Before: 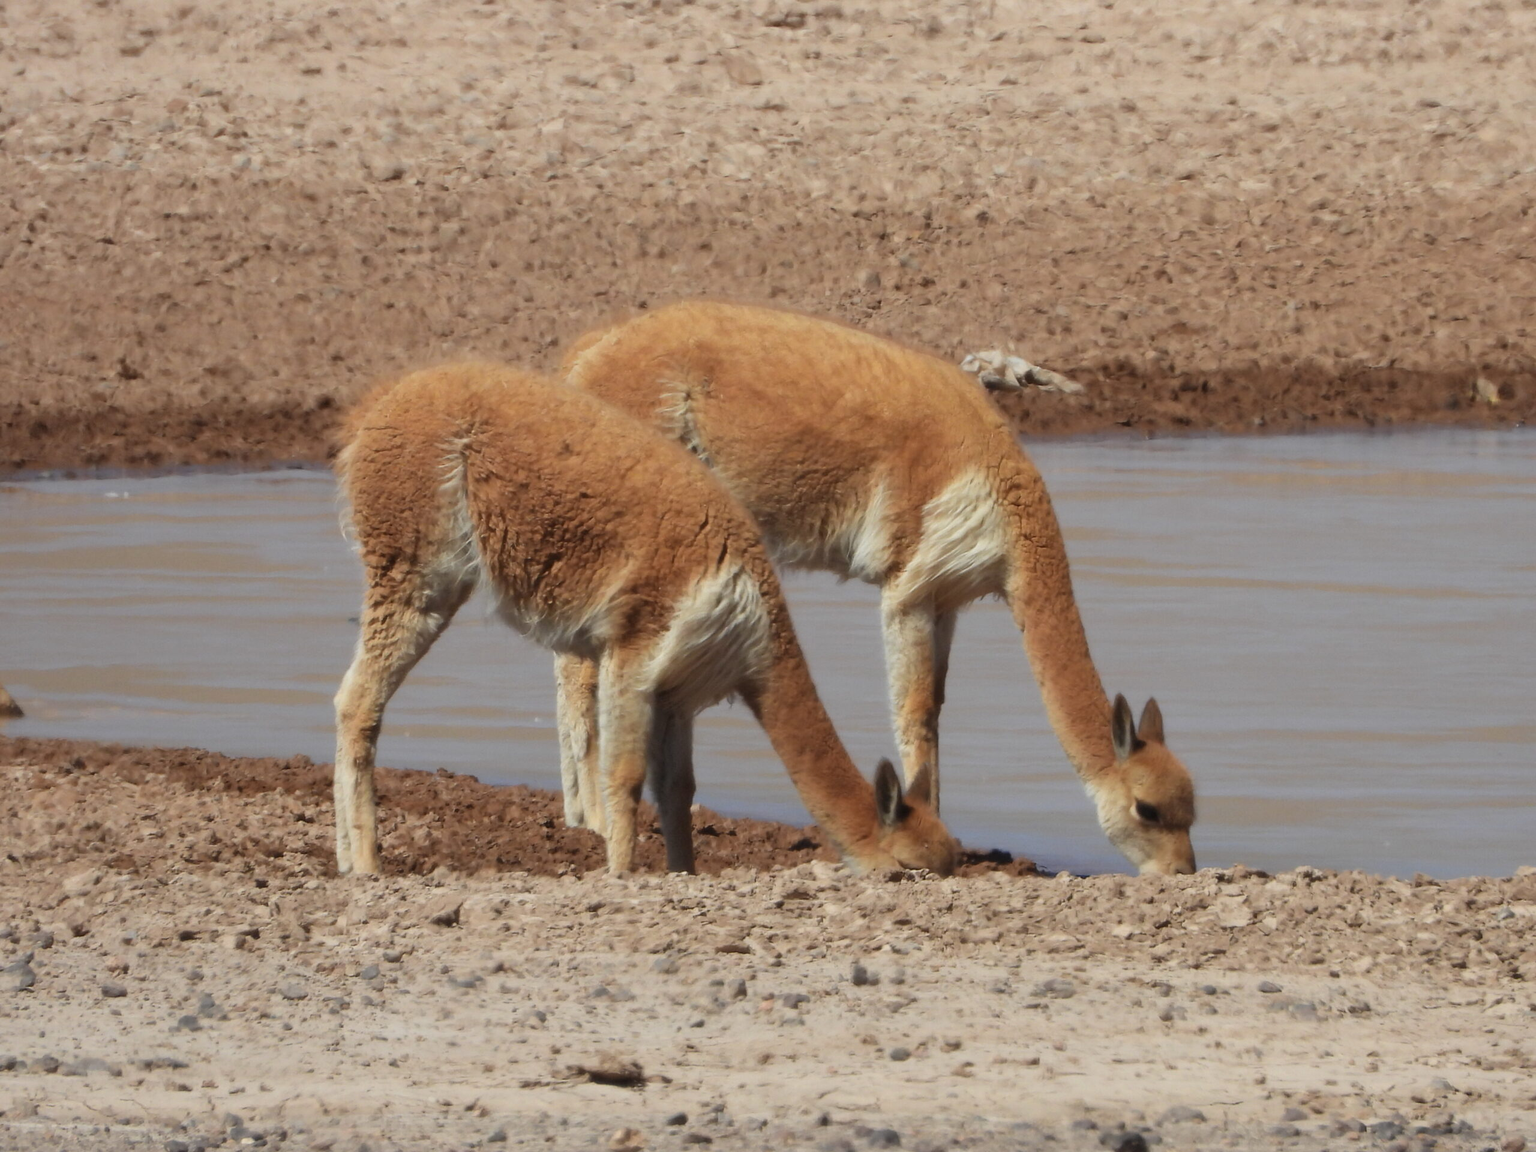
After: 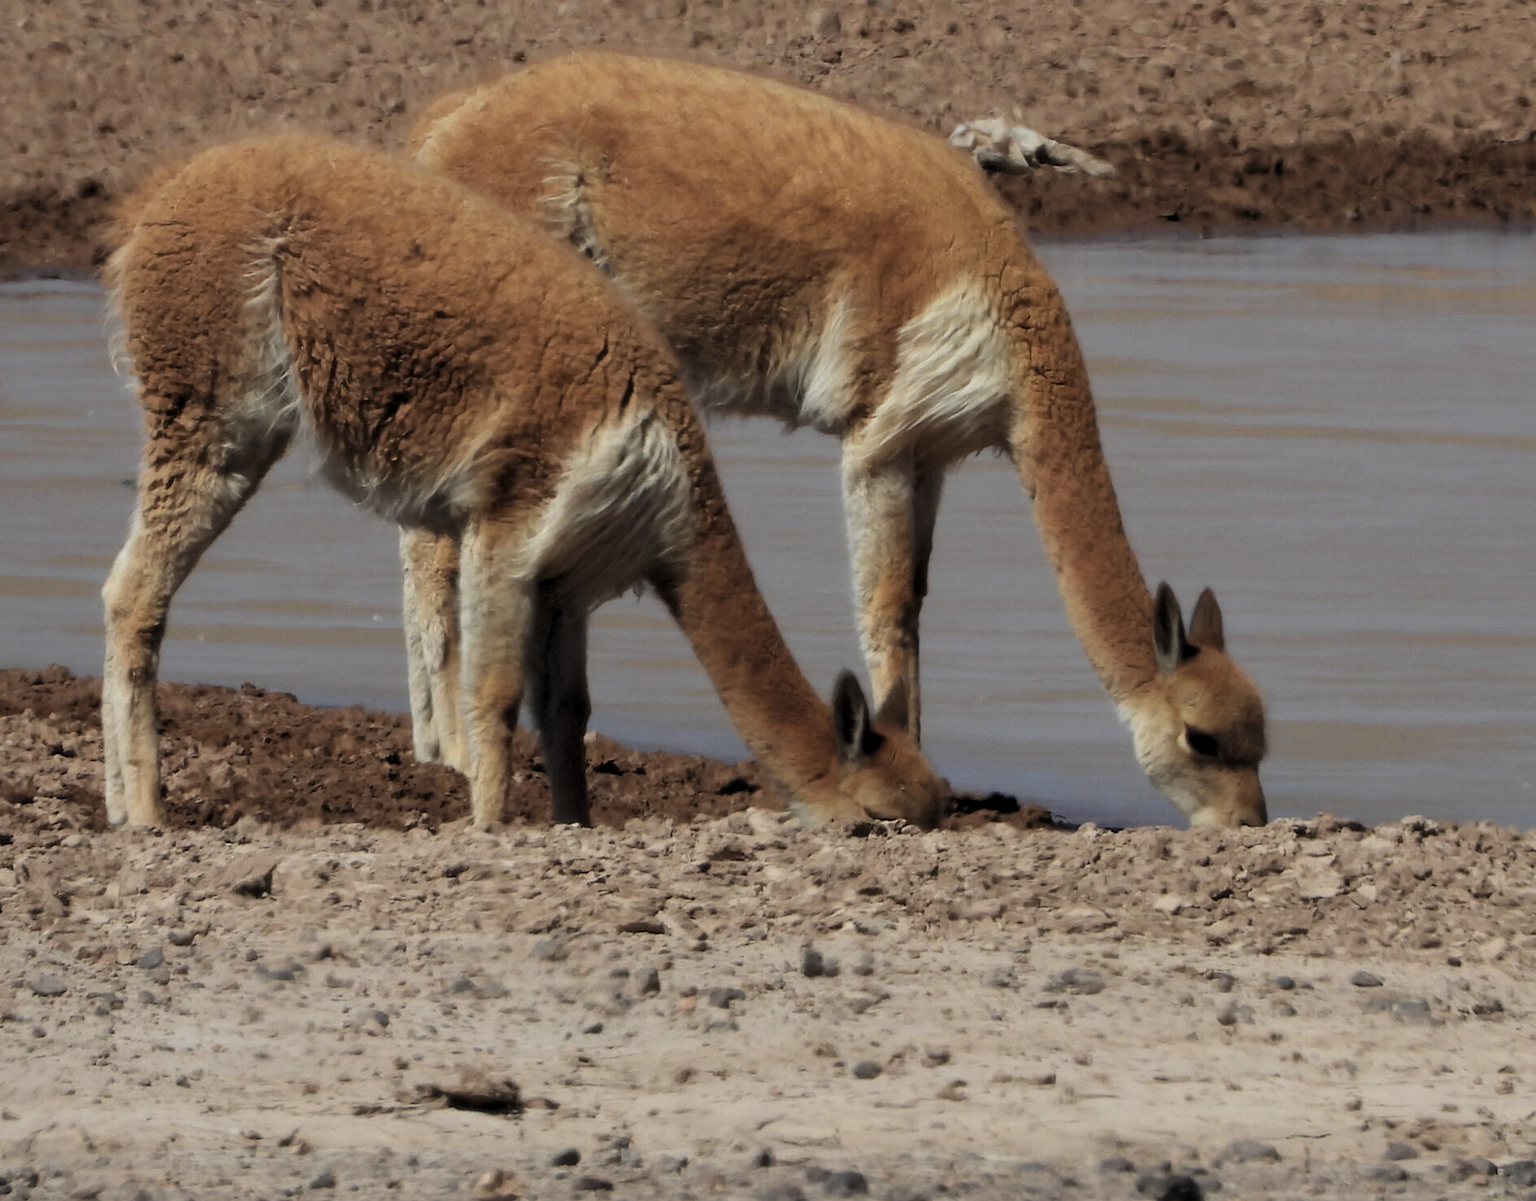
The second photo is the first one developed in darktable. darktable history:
crop: left 16.871%, top 22.857%, right 9.116%
color balance rgb: perceptual saturation grading › global saturation -3%
levels: levels [0.116, 0.574, 1]
